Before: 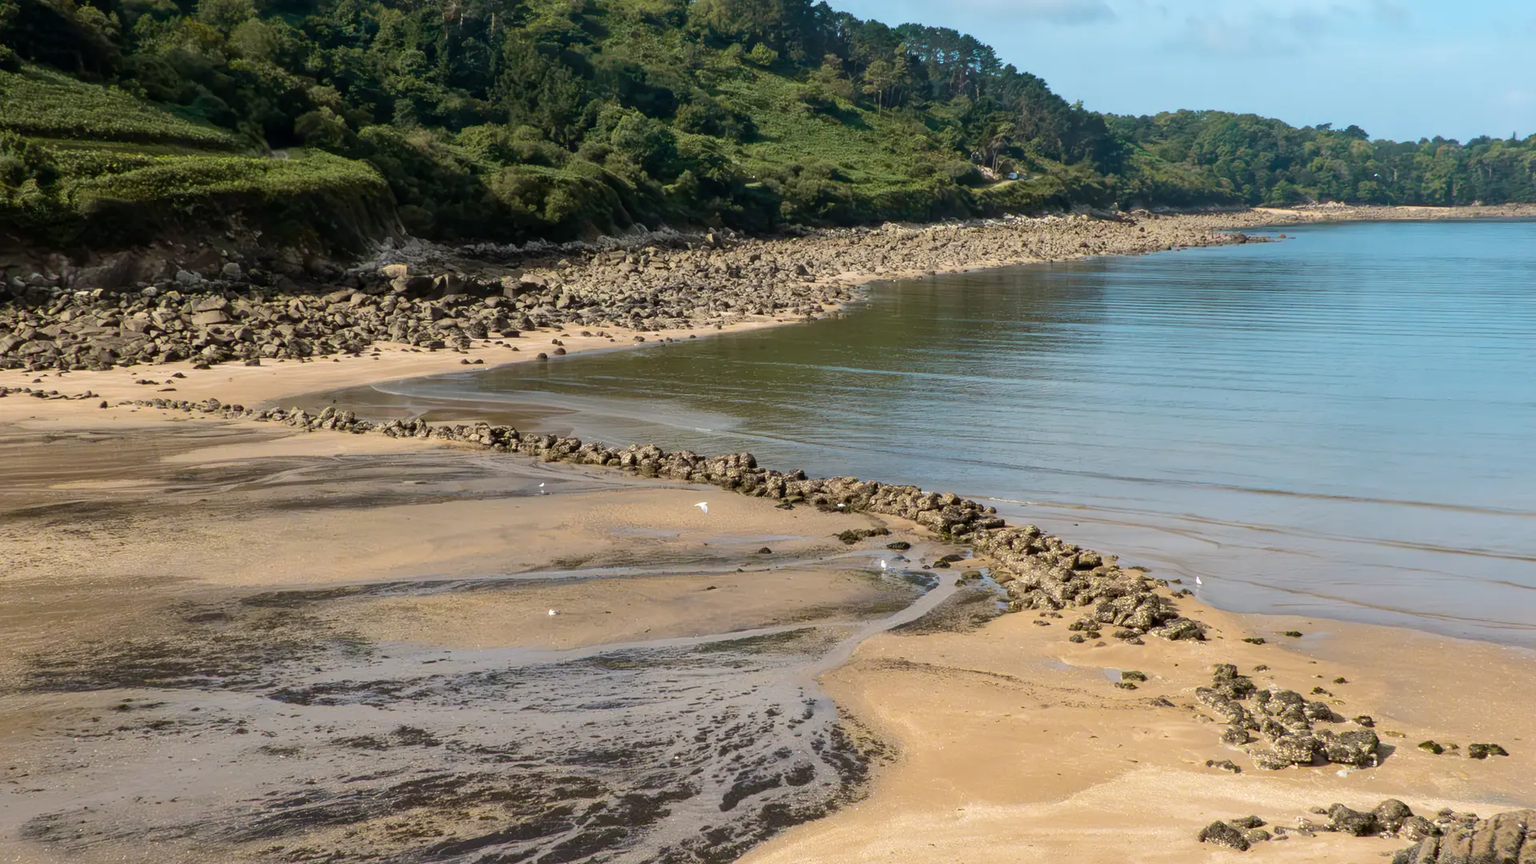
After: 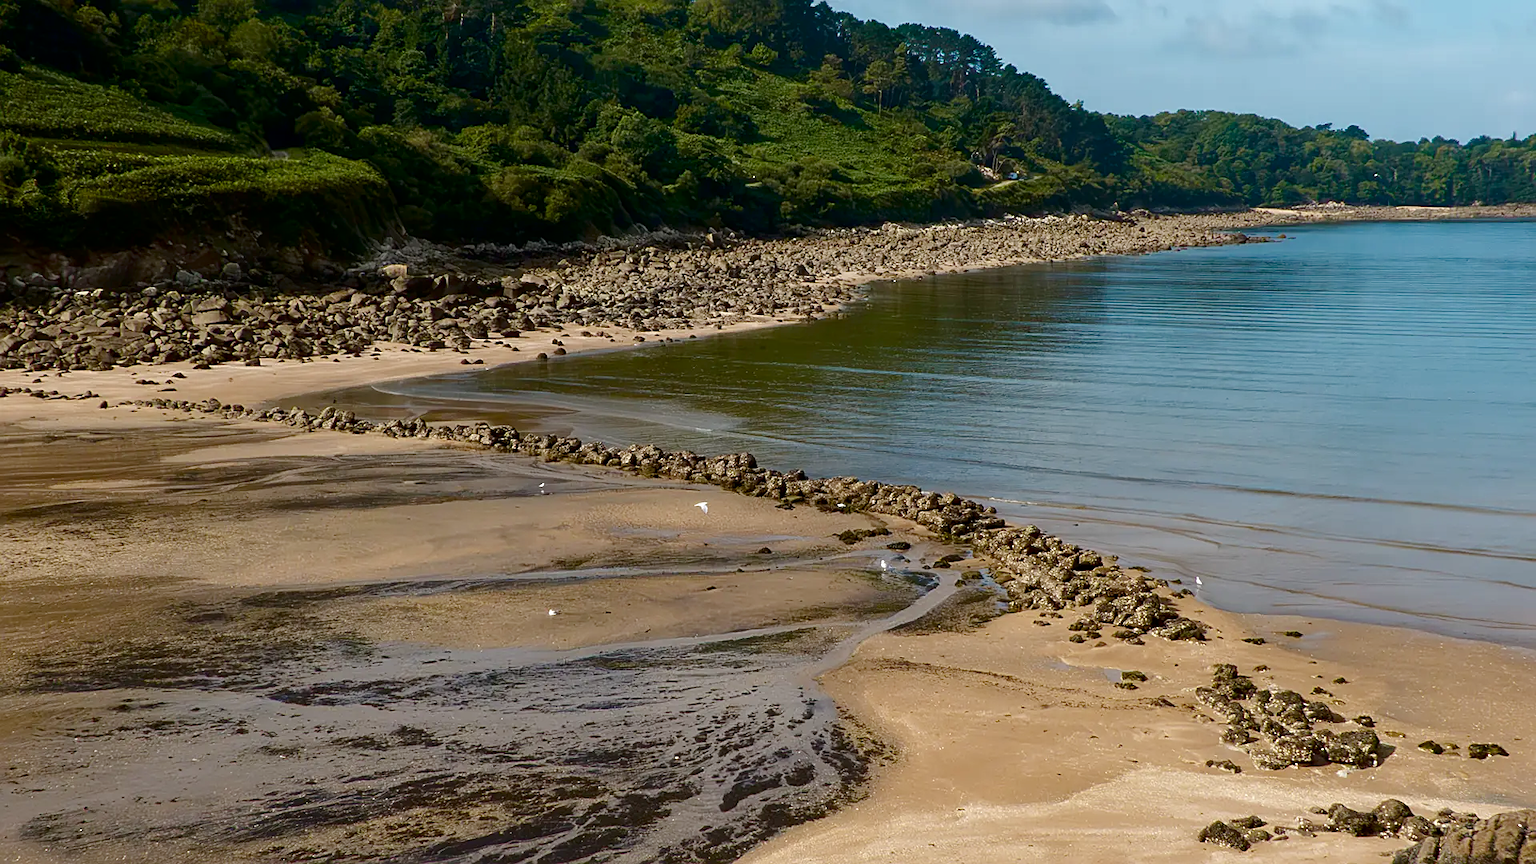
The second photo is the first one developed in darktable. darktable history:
sharpen: on, module defaults
color balance rgb: linear chroma grading › global chroma -15.289%, perceptual saturation grading › global saturation -0.014%, perceptual saturation grading › highlights -17.448%, perceptual saturation grading › mid-tones 33.306%, perceptual saturation grading › shadows 50.335%, perceptual brilliance grading › global brilliance 2.758%, perceptual brilliance grading › highlights -3.261%, perceptual brilliance grading › shadows 2.876%, global vibrance 20%
contrast brightness saturation: brightness -0.209, saturation 0.076
